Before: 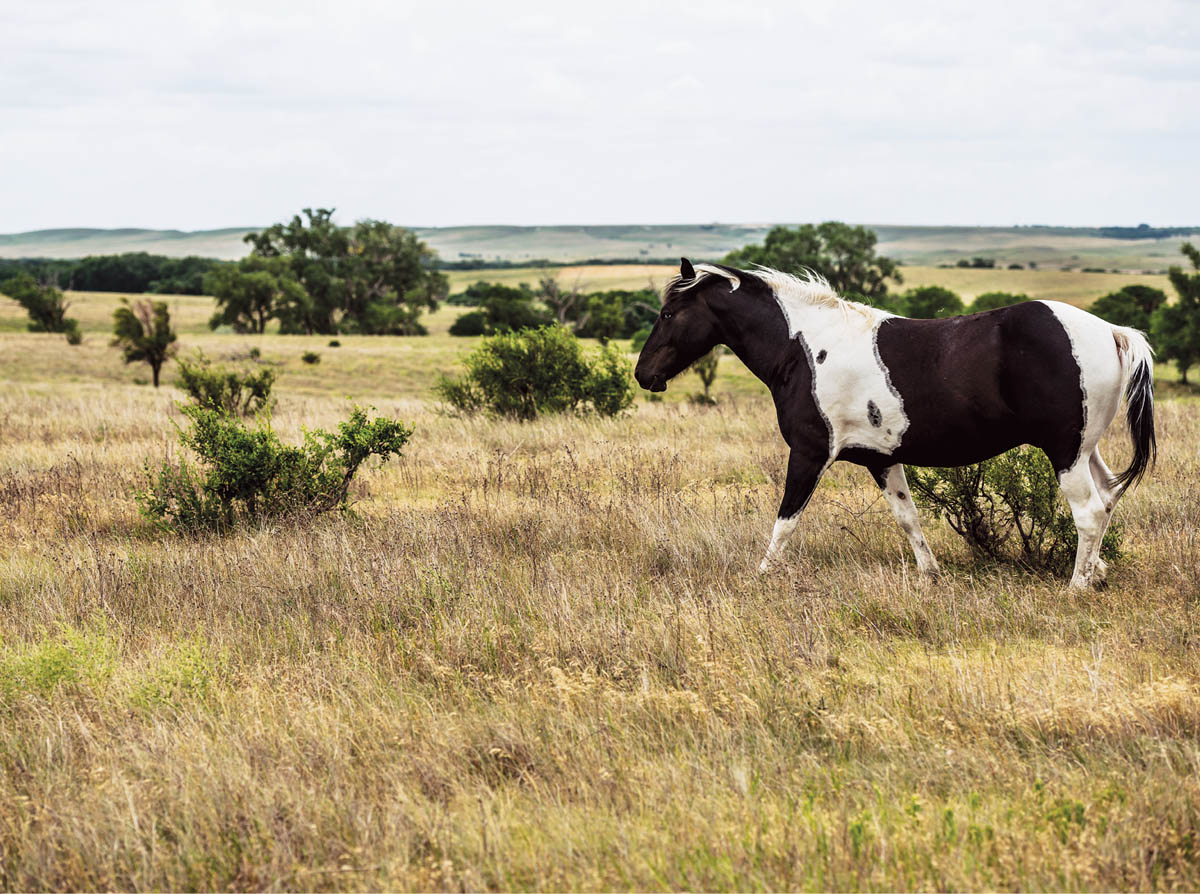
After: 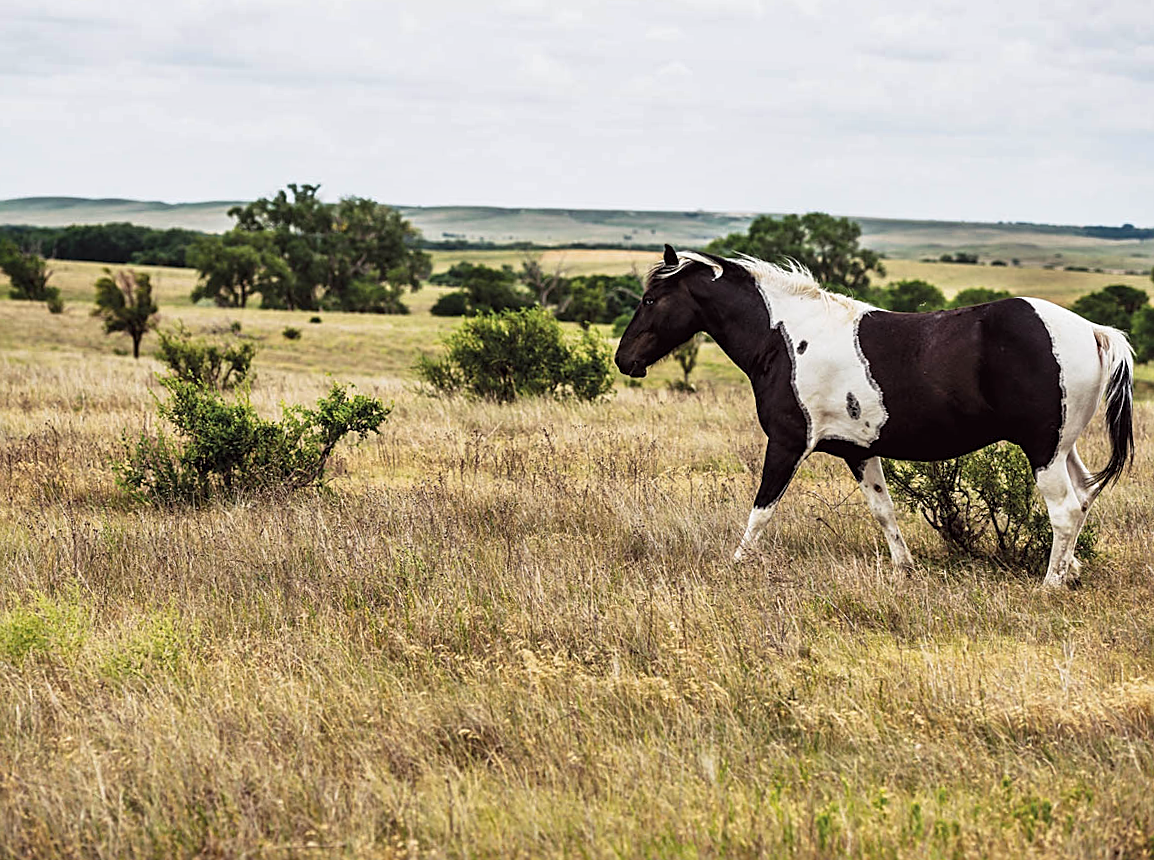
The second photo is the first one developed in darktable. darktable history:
exposure: compensate highlight preservation false
crop and rotate: angle -1.69°
sharpen: on, module defaults
shadows and highlights: shadows 52.42, soften with gaussian
